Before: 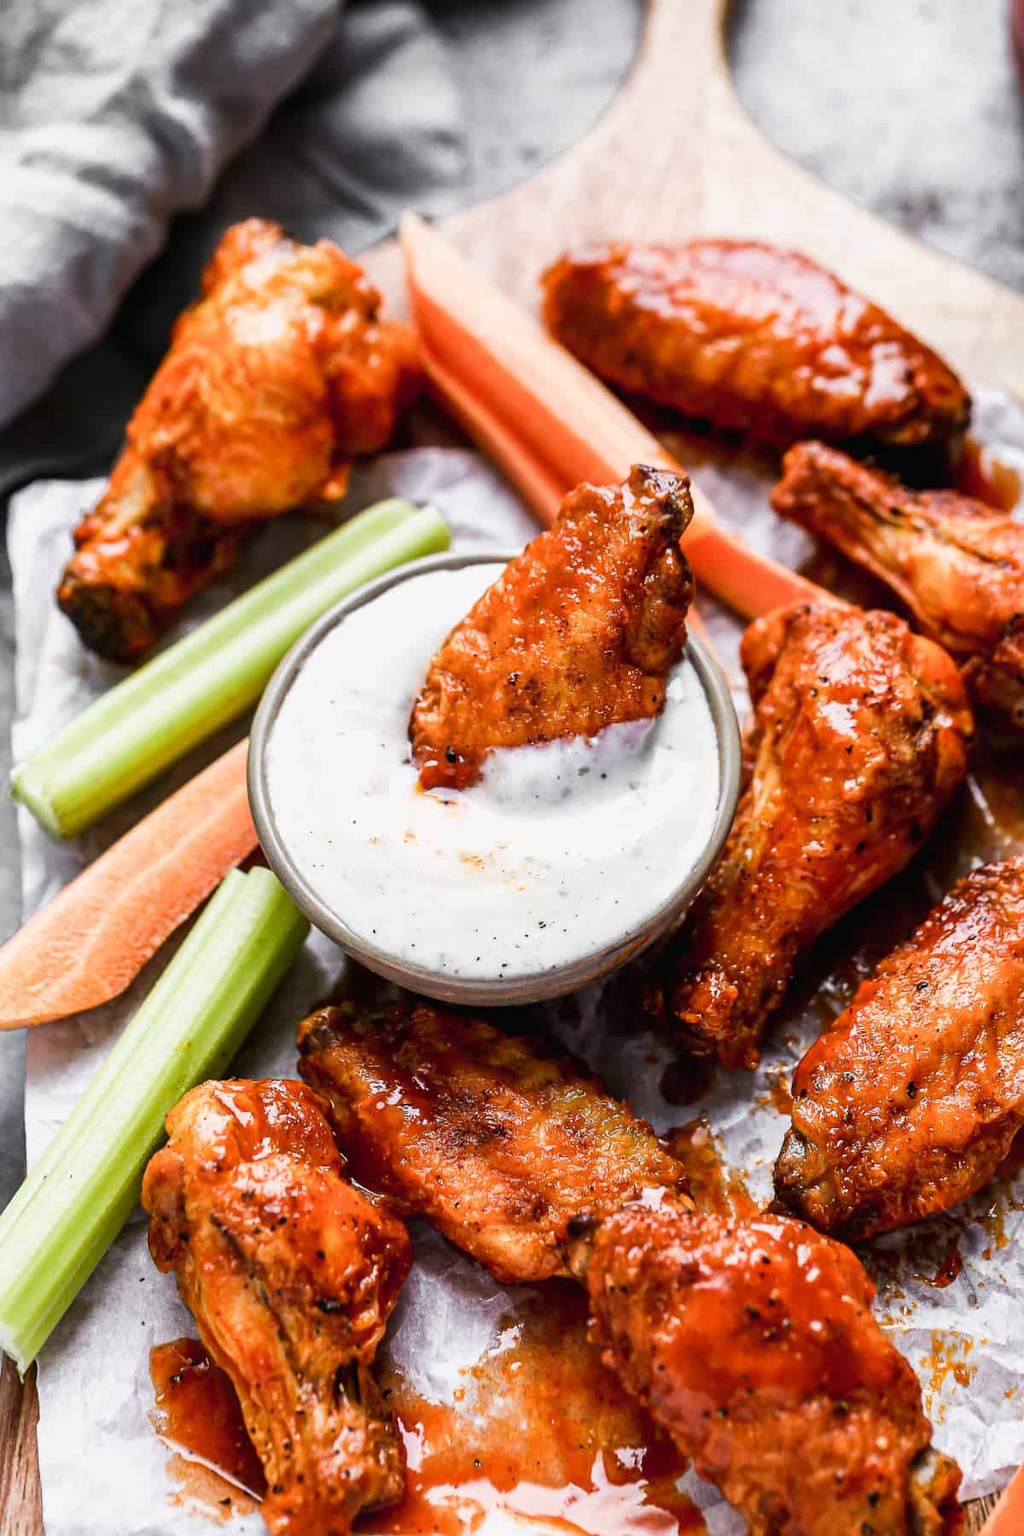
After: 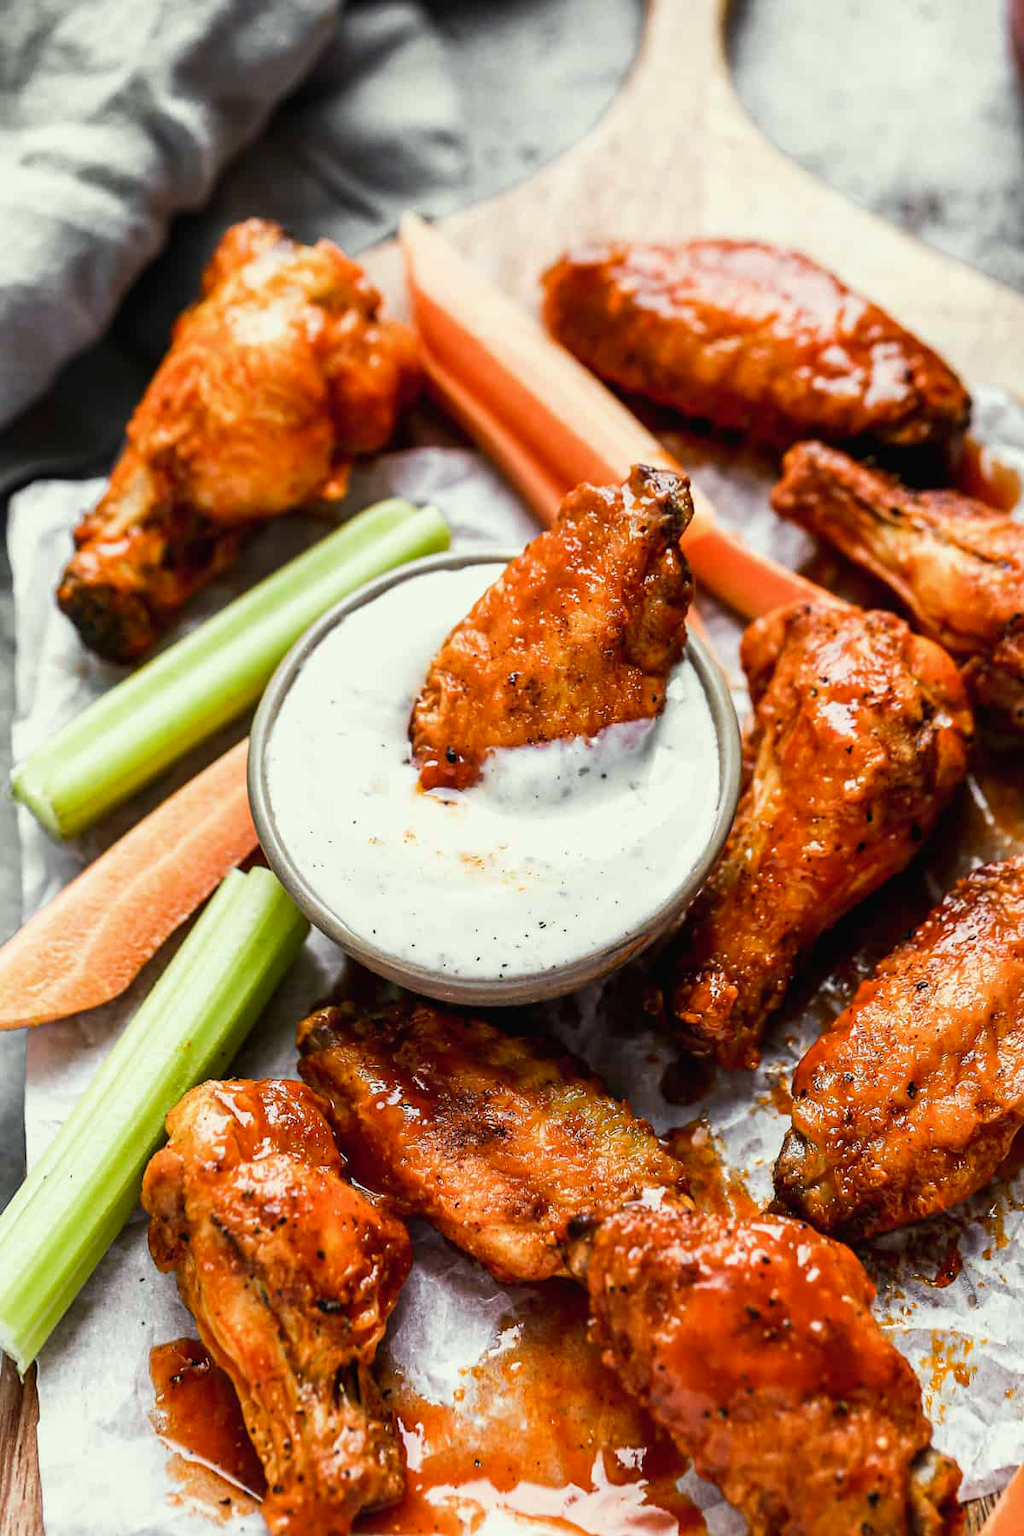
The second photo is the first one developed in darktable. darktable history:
color correction: highlights a* -4.23, highlights b* 6.21
